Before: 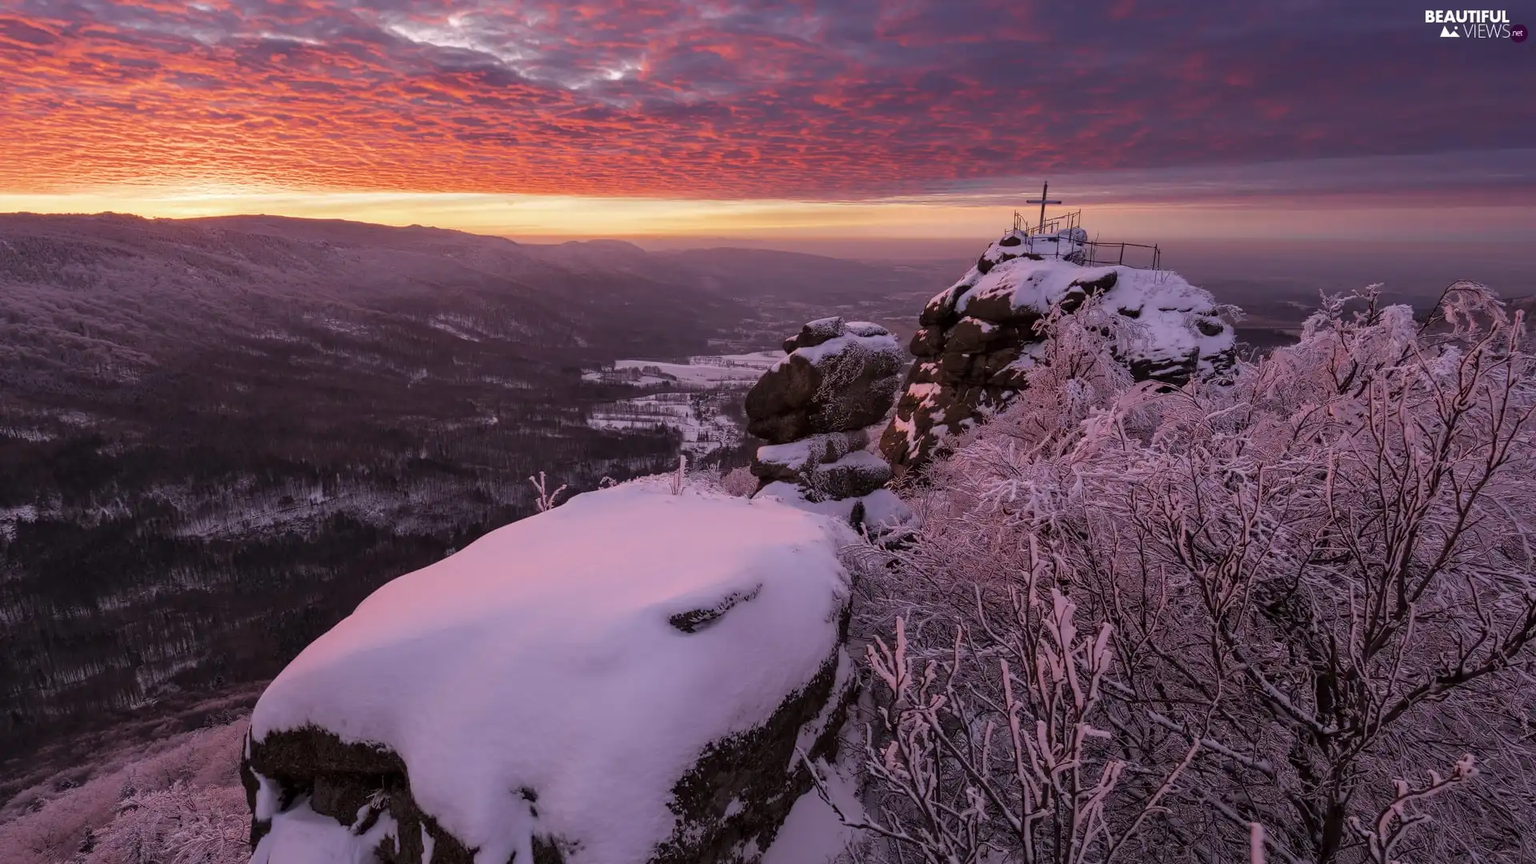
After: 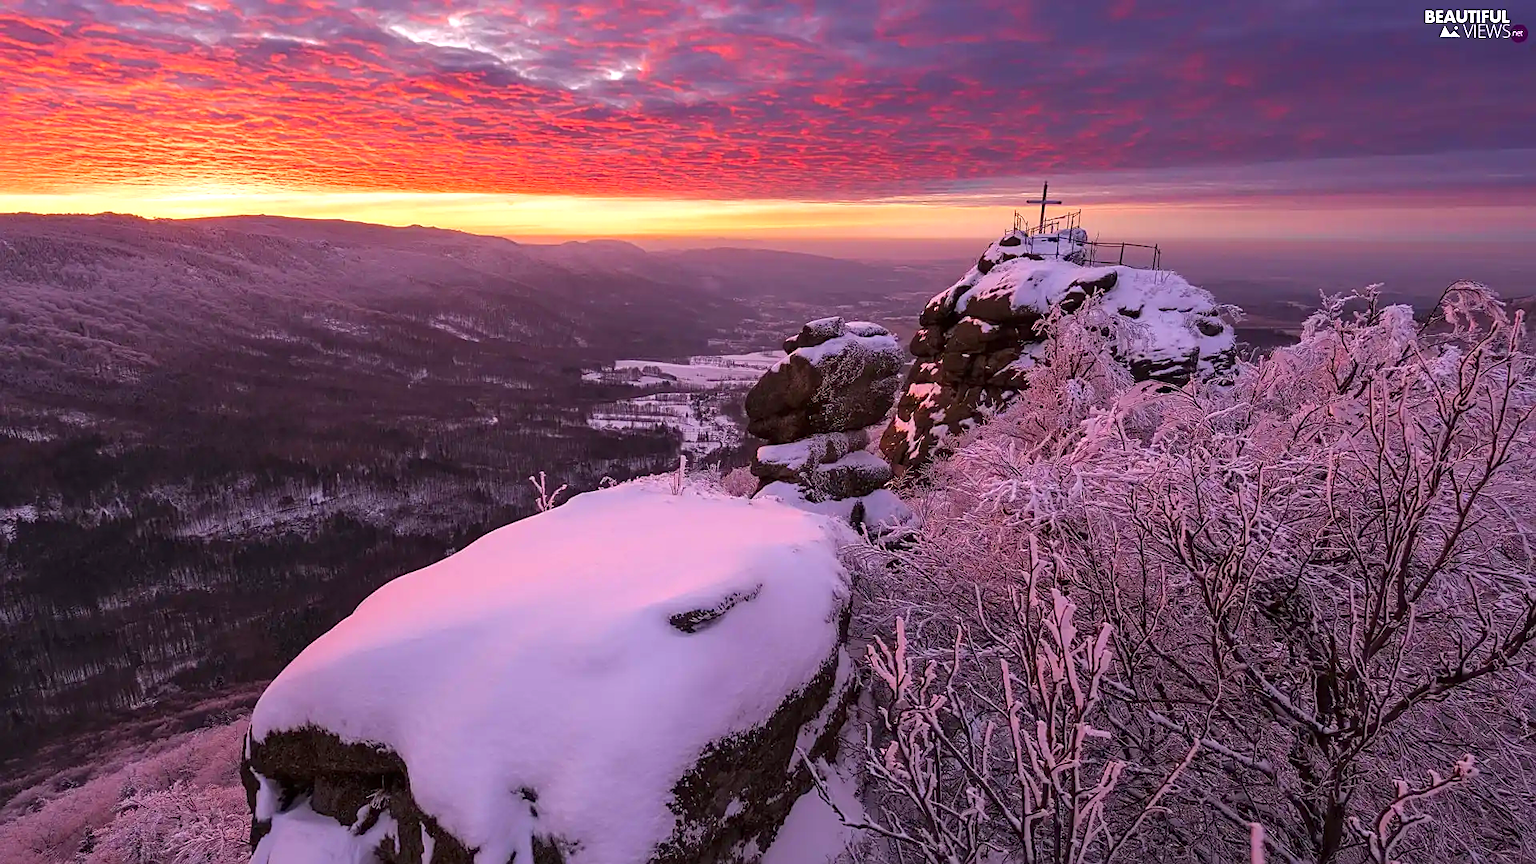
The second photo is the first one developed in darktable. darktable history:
tone equalizer: edges refinement/feathering 500, mask exposure compensation -1.57 EV, preserve details no
exposure: black level correction 0, exposure 0.499 EV, compensate exposure bias true, compensate highlight preservation false
contrast brightness saturation: brightness -0.02, saturation 0.344
sharpen: on, module defaults
